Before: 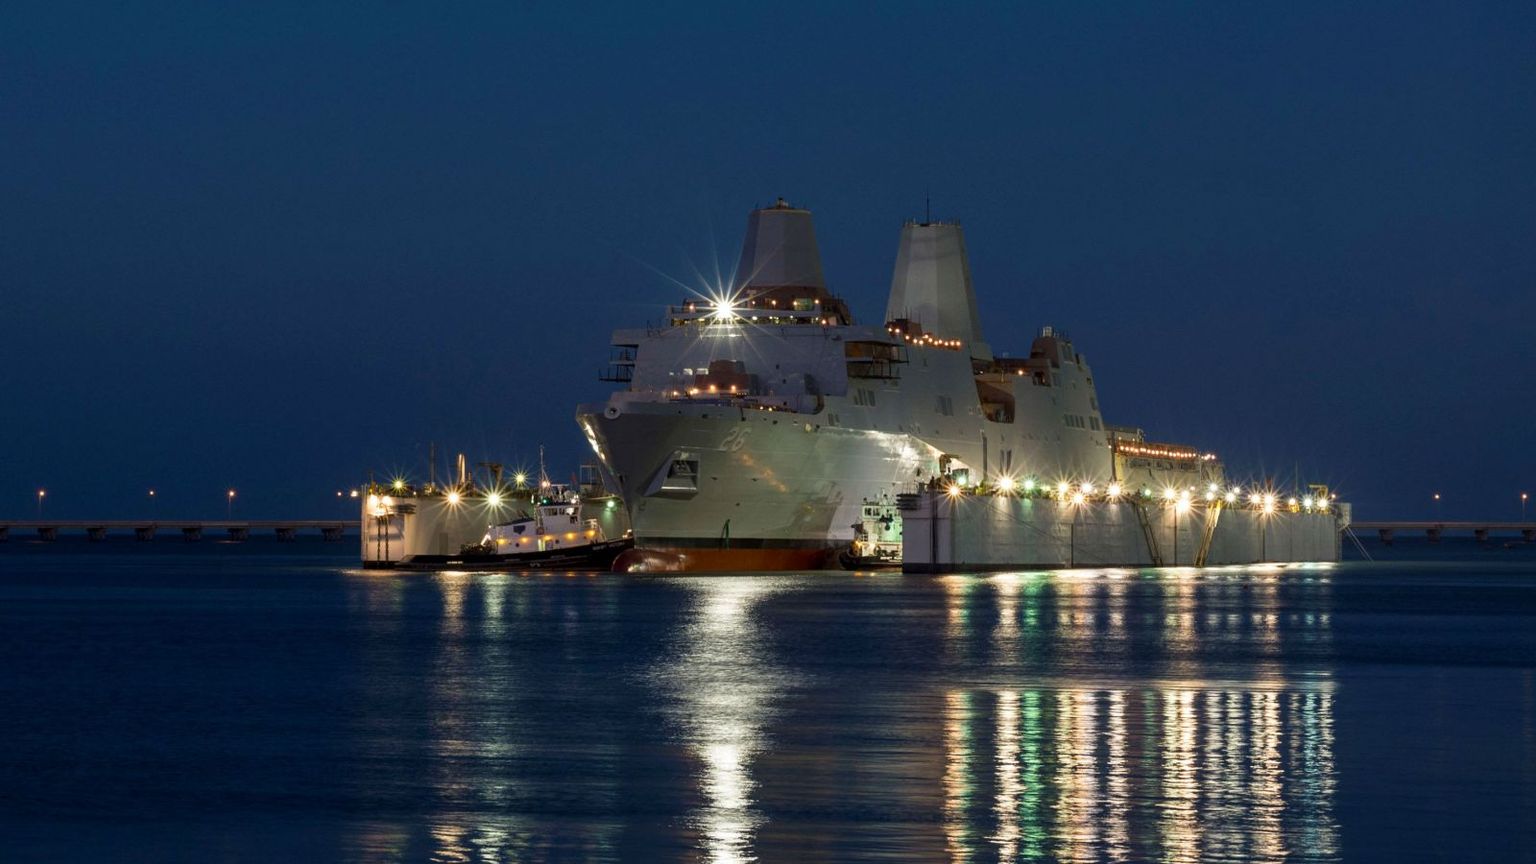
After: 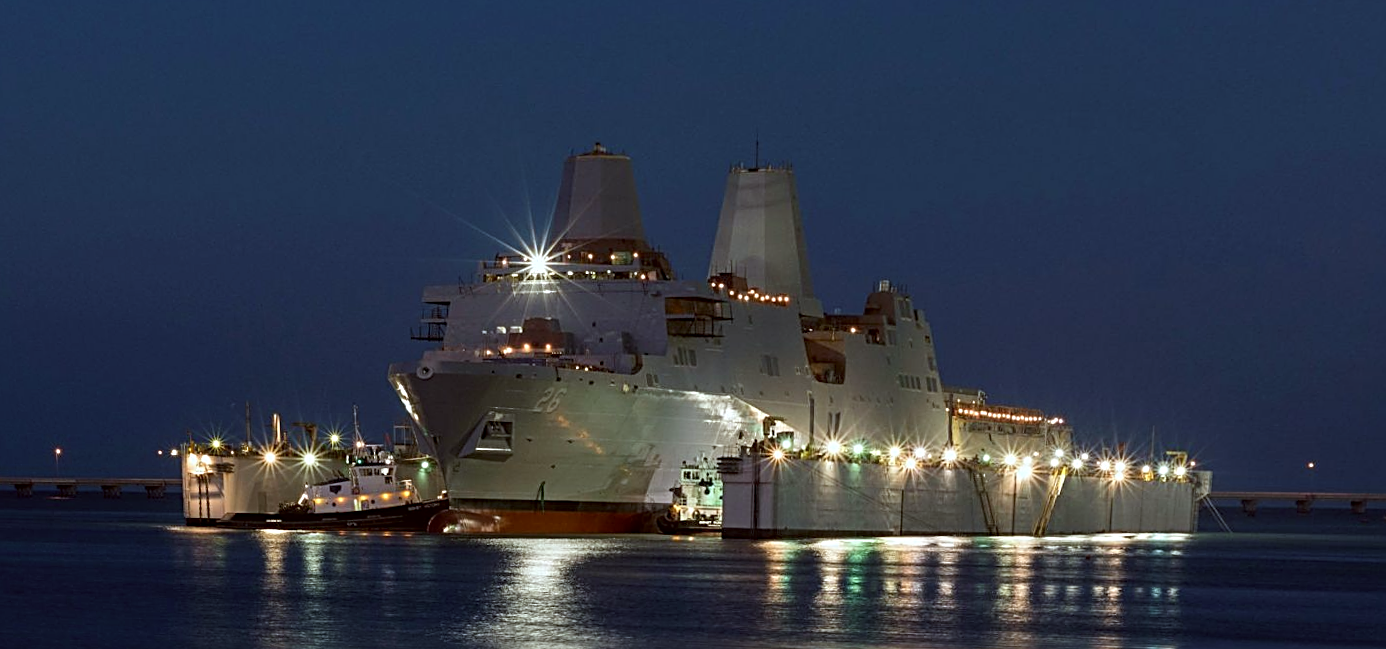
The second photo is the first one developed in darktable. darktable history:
color correction: highlights a* -3.28, highlights b* -6.24, shadows a* 3.1, shadows b* 5.19
crop: left 8.155%, top 6.611%, bottom 15.385%
rotate and perspective: rotation 0.062°, lens shift (vertical) 0.115, lens shift (horizontal) -0.133, crop left 0.047, crop right 0.94, crop top 0.061, crop bottom 0.94
sharpen: radius 2.543, amount 0.636
